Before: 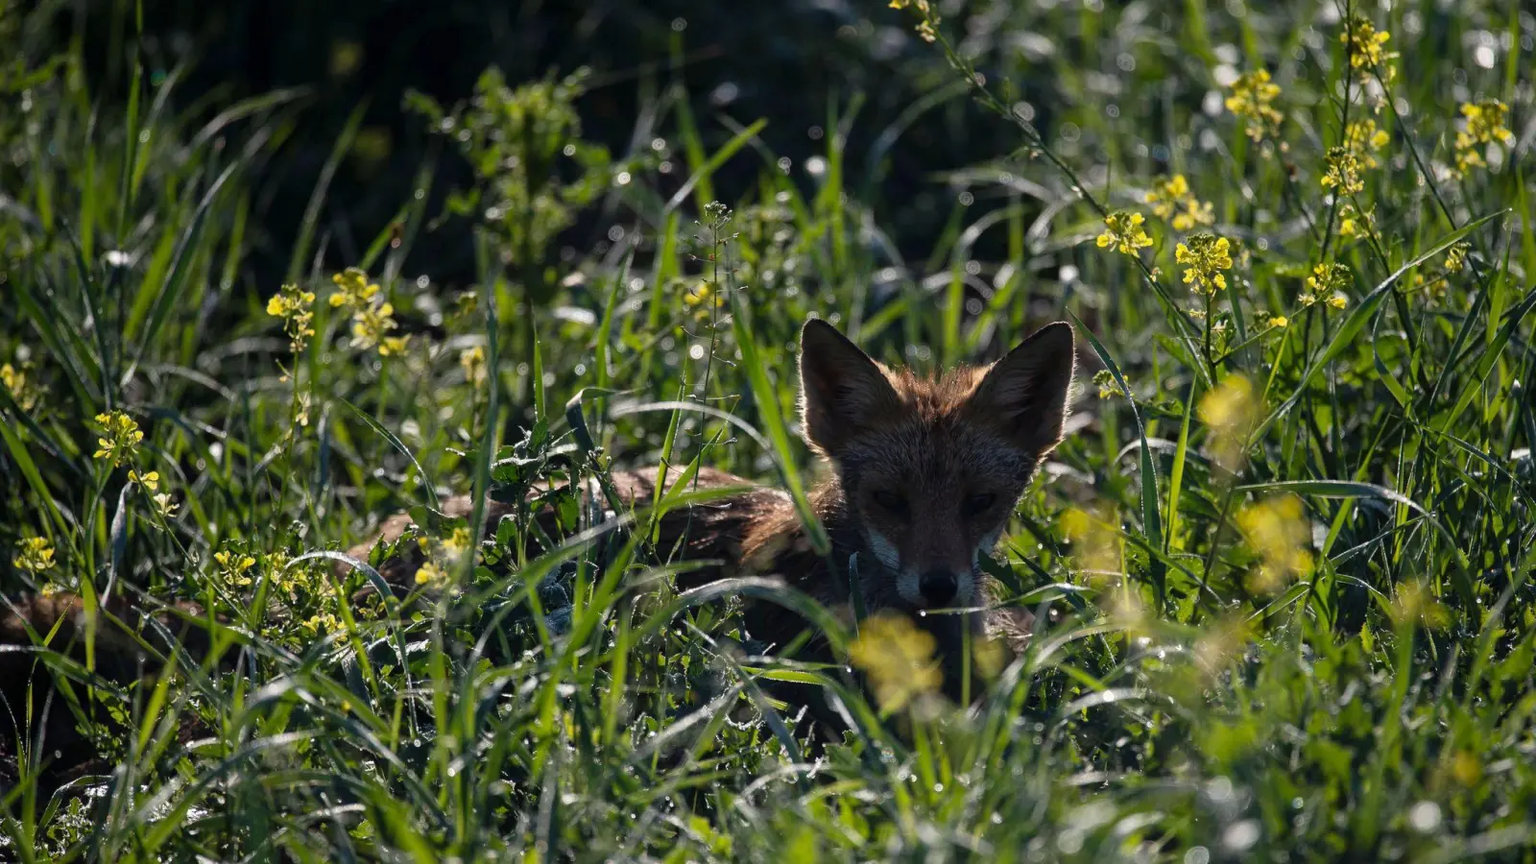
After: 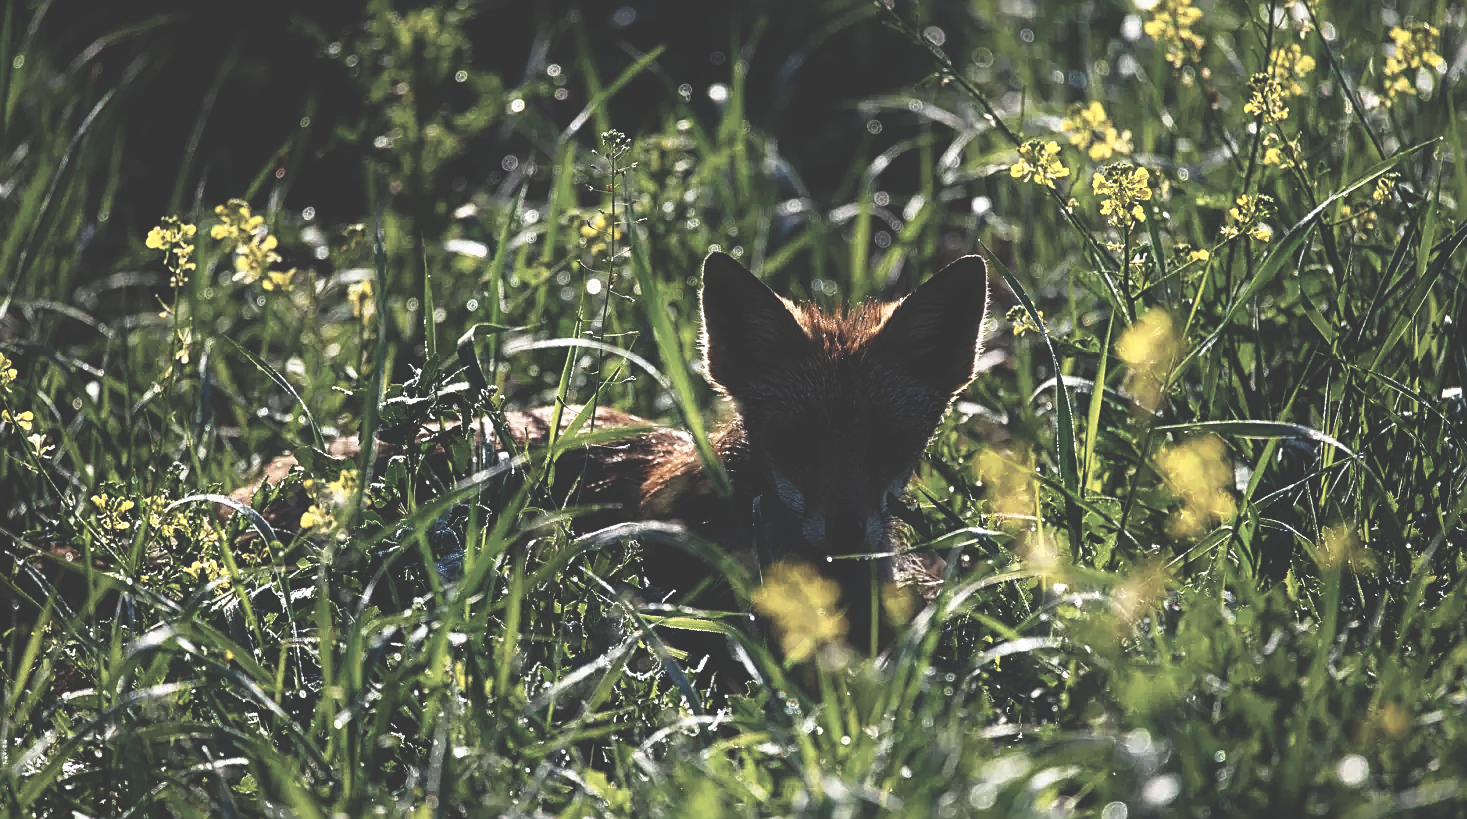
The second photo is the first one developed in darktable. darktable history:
sharpen: on, module defaults
base curve: curves: ch0 [(0, 0.036) (0.007, 0.037) (0.604, 0.887) (1, 1)], preserve colors none
crop and rotate: left 8.25%, top 8.989%
color zones: curves: ch1 [(0, 0.292) (0.001, 0.292) (0.2, 0.264) (0.4, 0.248) (0.6, 0.248) (0.8, 0.264) (0.999, 0.292) (1, 0.292)]
tone equalizer: -8 EV -0.407 EV, -7 EV -0.407 EV, -6 EV -0.31 EV, -5 EV -0.229 EV, -3 EV 0.197 EV, -2 EV 0.352 EV, -1 EV 0.413 EV, +0 EV 0.423 EV
color balance rgb: perceptual saturation grading › global saturation 43.99%, perceptual saturation grading › highlights -24.962%, perceptual saturation grading › shadows 50.254%
contrast equalizer: y [[0.5, 0.486, 0.447, 0.446, 0.489, 0.5], [0.5 ×6], [0.5 ×6], [0 ×6], [0 ×6]]
